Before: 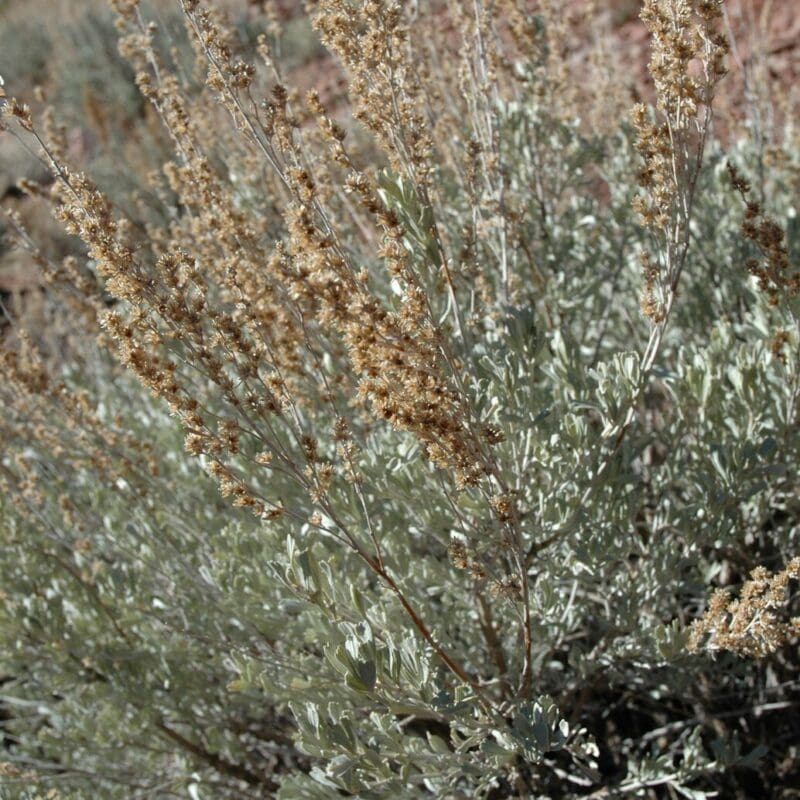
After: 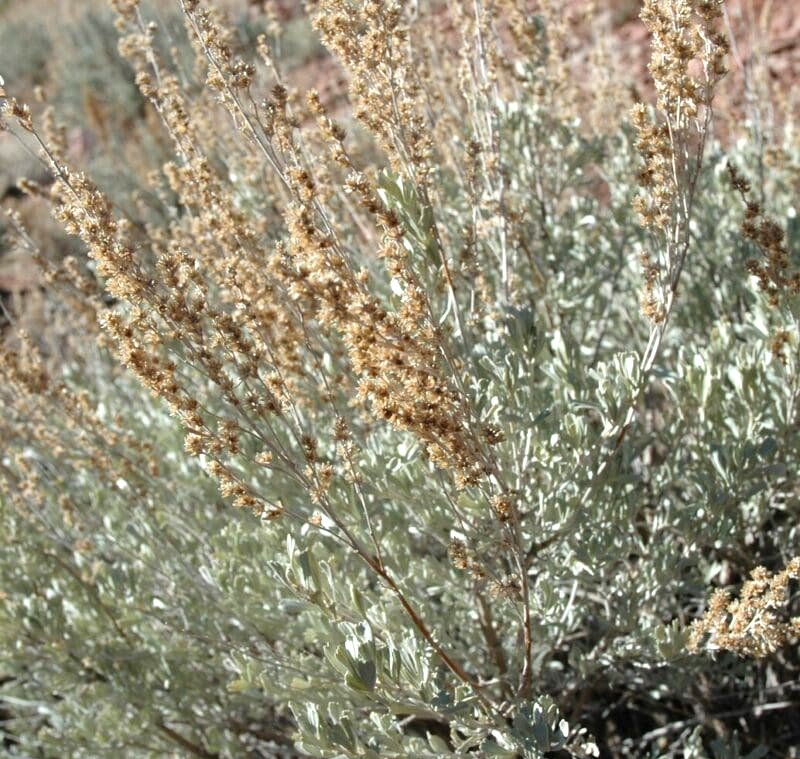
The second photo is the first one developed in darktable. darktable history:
crop and rotate: top 0%, bottom 5.097%
exposure: black level correction 0, exposure 0.6 EV, compensate exposure bias true, compensate highlight preservation false
